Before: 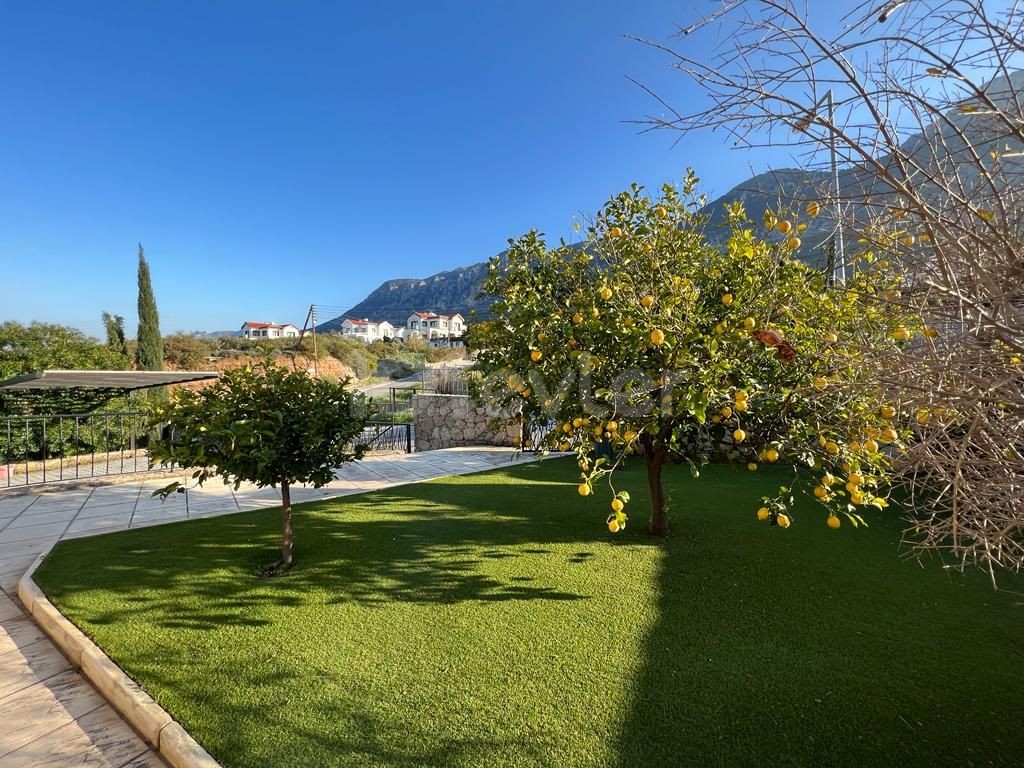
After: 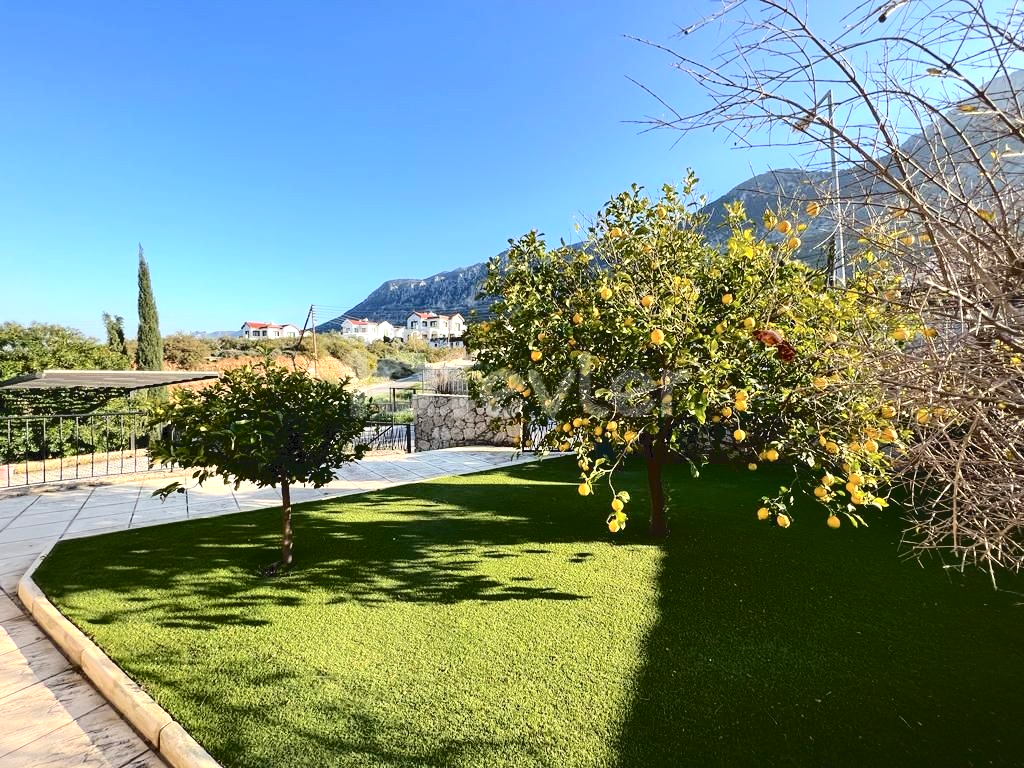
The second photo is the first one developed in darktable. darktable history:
tone curve: curves: ch0 [(0, 0) (0.003, 0.084) (0.011, 0.084) (0.025, 0.084) (0.044, 0.084) (0.069, 0.085) (0.1, 0.09) (0.136, 0.1) (0.177, 0.119) (0.224, 0.144) (0.277, 0.205) (0.335, 0.298) (0.399, 0.417) (0.468, 0.525) (0.543, 0.631) (0.623, 0.72) (0.709, 0.8) (0.801, 0.867) (0.898, 0.934) (1, 1)], color space Lab, independent channels, preserve colors none
exposure: black level correction 0.001, exposure 0.499 EV, compensate exposure bias true, compensate highlight preservation false
